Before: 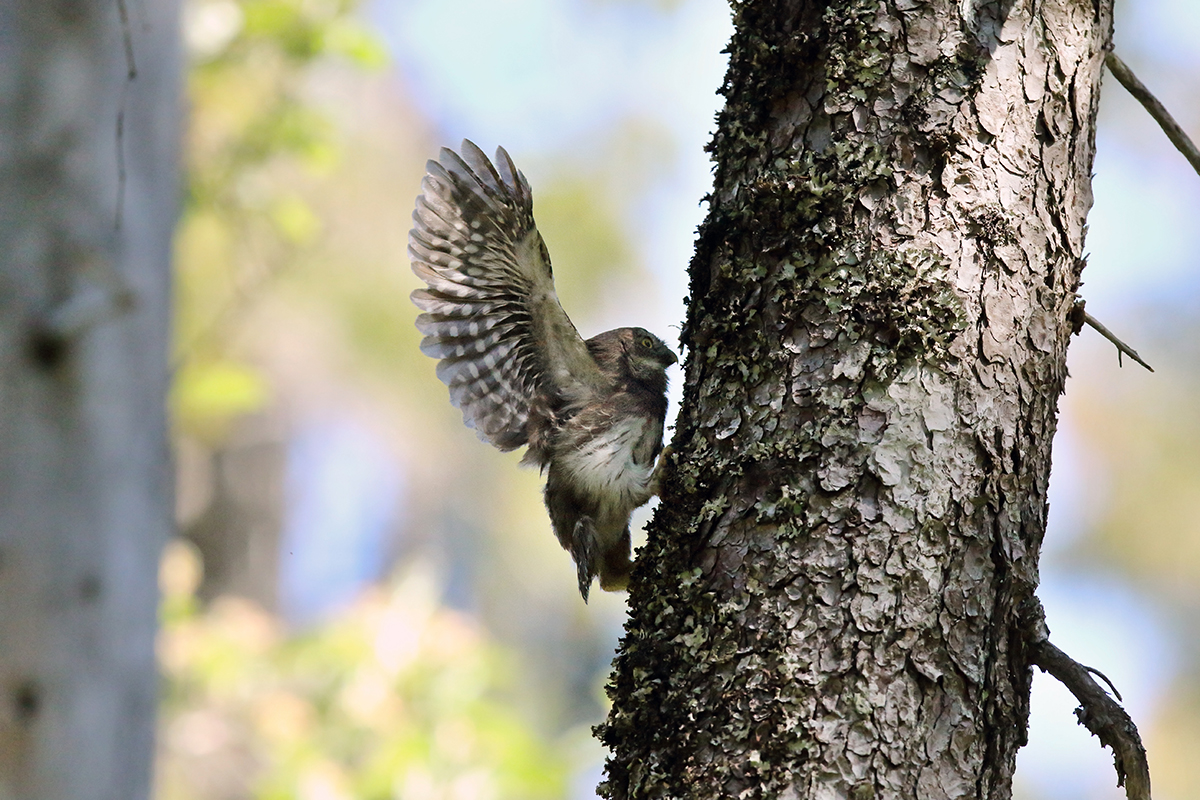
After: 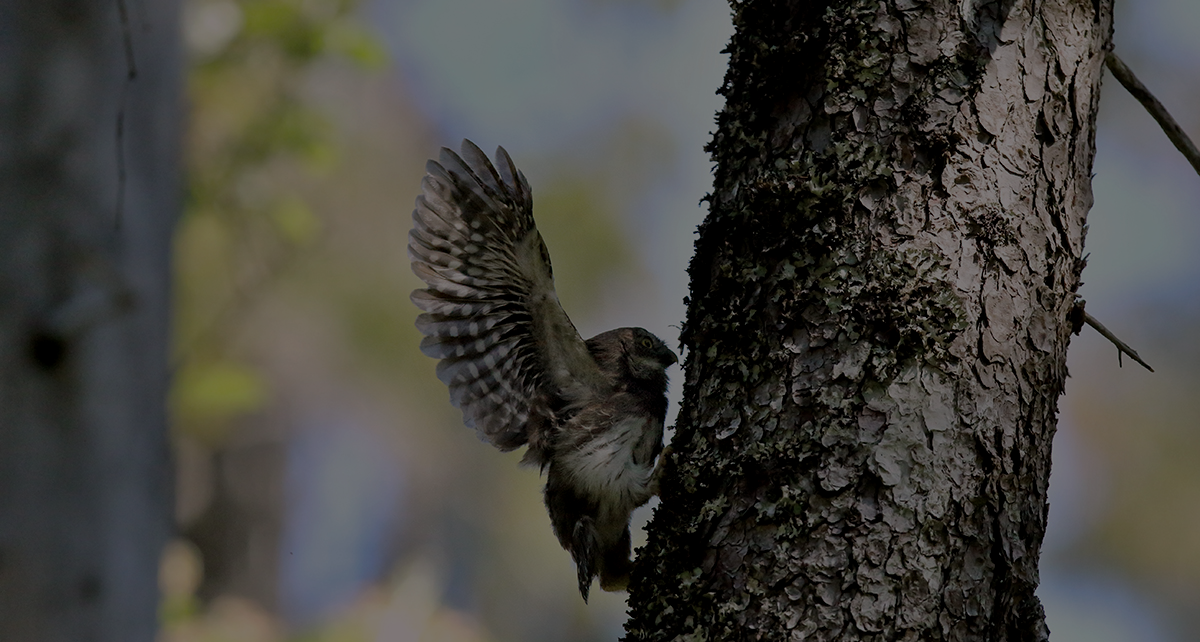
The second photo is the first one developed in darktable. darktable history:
crop: bottom 19.637%
exposure: exposure -2.343 EV, compensate highlight preservation false
local contrast: highlights 107%, shadows 102%, detail 120%, midtone range 0.2
